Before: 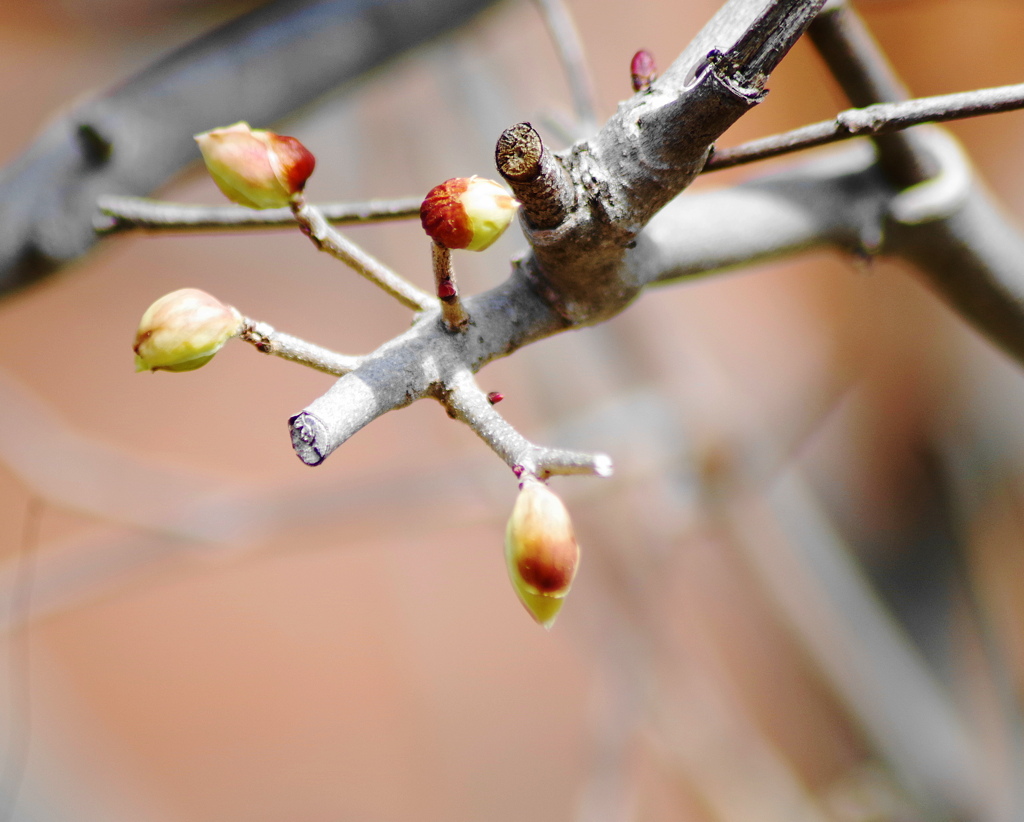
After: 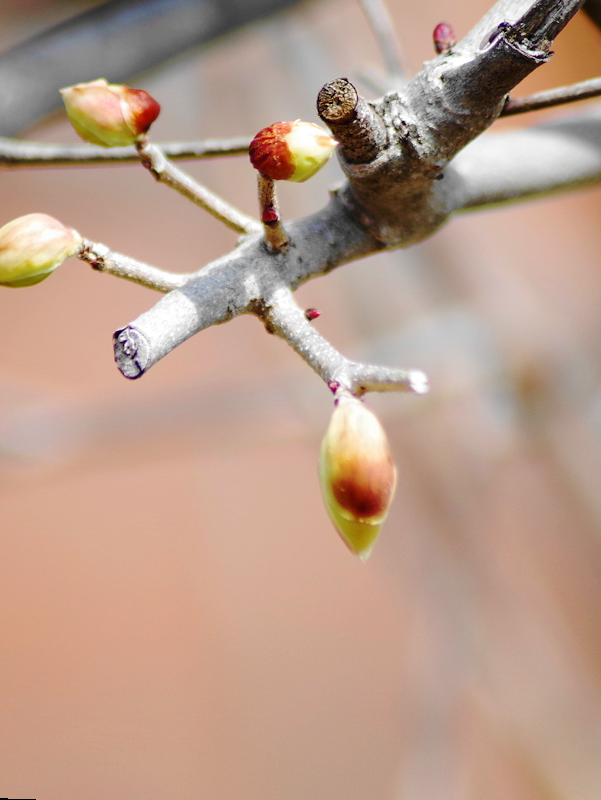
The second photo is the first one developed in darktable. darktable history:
exposure: exposure 0.02 EV, compensate highlight preservation false
rotate and perspective: rotation 0.72°, lens shift (vertical) -0.352, lens shift (horizontal) -0.051, crop left 0.152, crop right 0.859, crop top 0.019, crop bottom 0.964
crop and rotate: left 9.061%, right 20.142%
